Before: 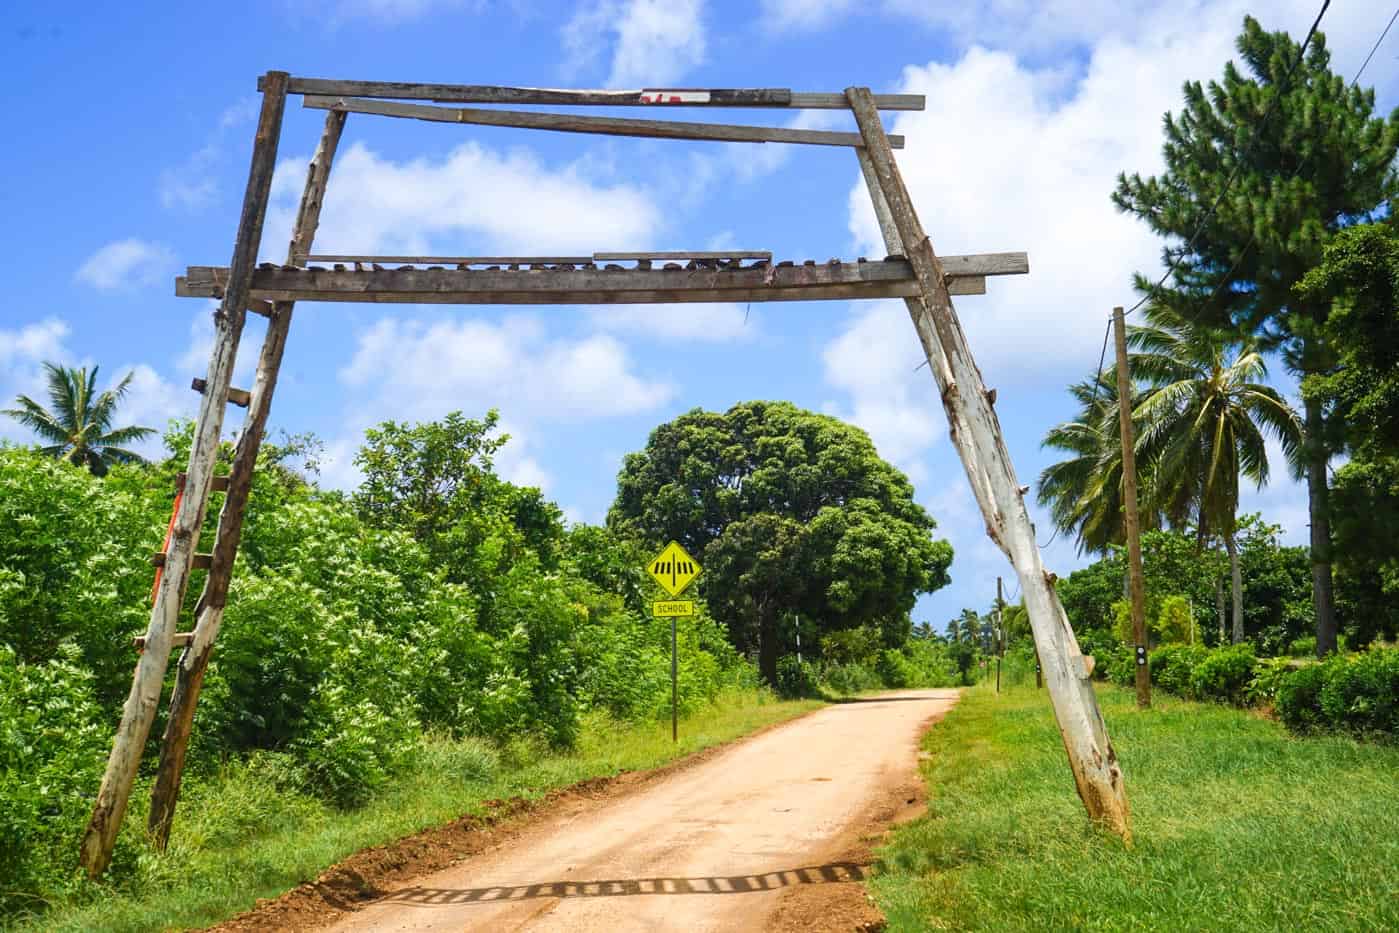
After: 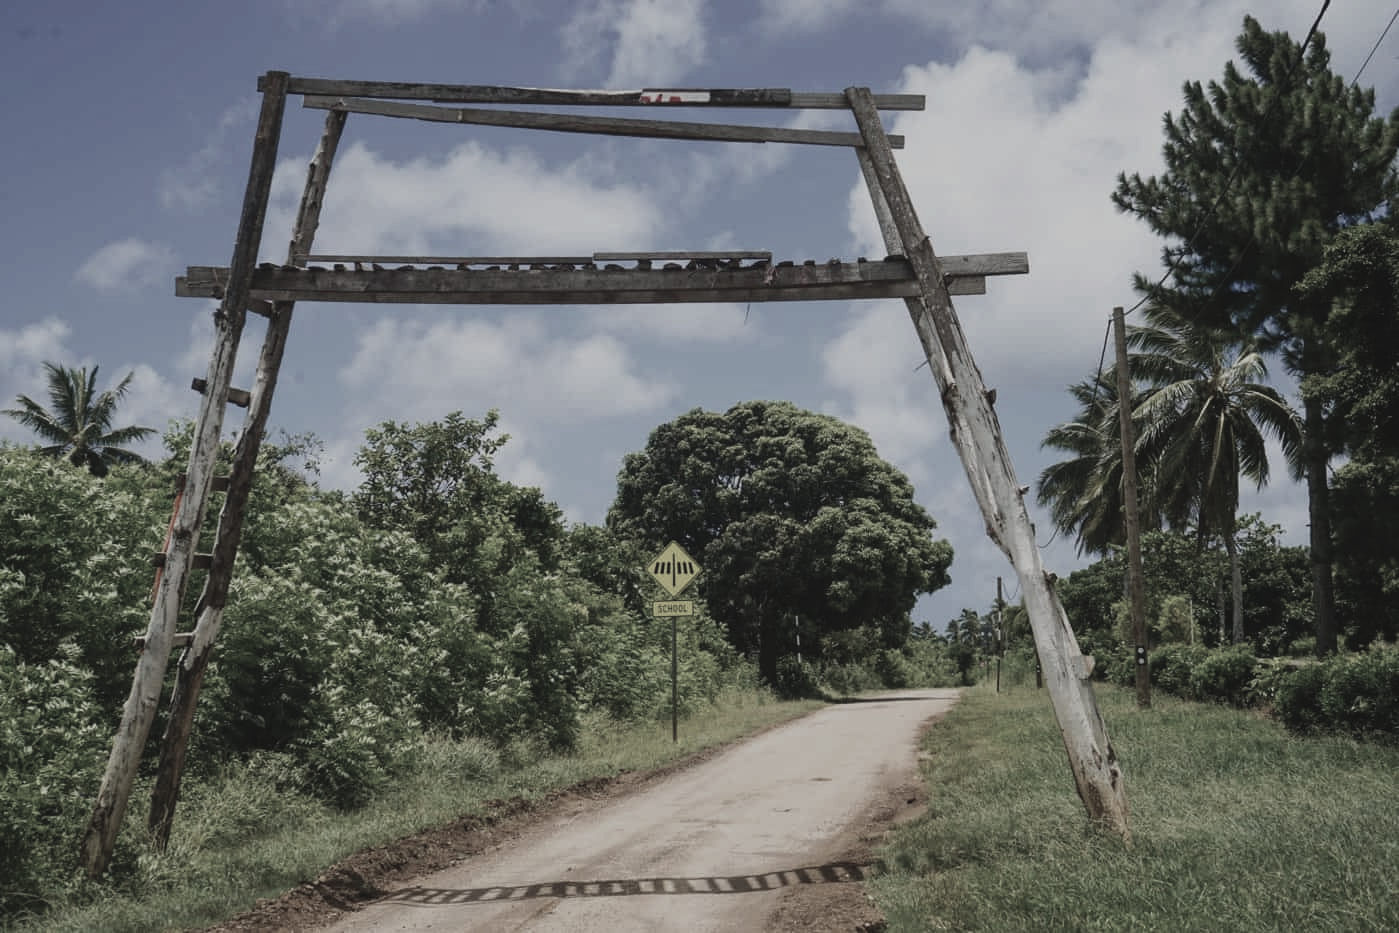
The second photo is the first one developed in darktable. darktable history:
exposure: black level correction -0.017, exposure -1.02 EV, compensate exposure bias true, compensate highlight preservation false
color zones: curves: ch1 [(0, 0.34) (0.143, 0.164) (0.286, 0.152) (0.429, 0.176) (0.571, 0.173) (0.714, 0.188) (0.857, 0.199) (1, 0.34)]
contrast brightness saturation: contrast 0.136
